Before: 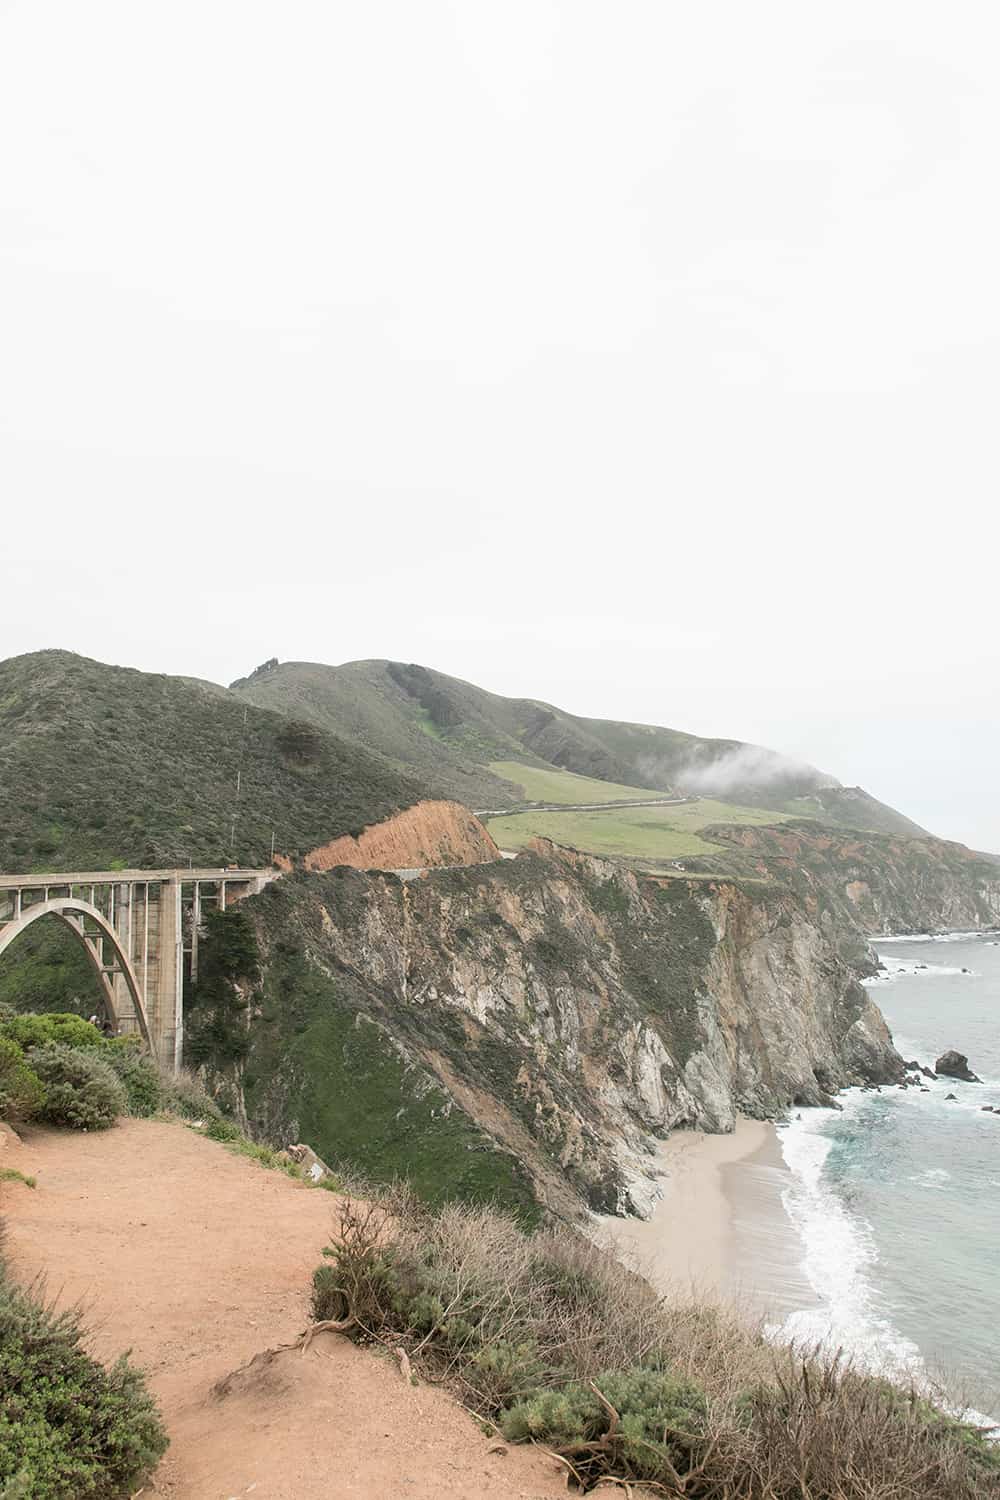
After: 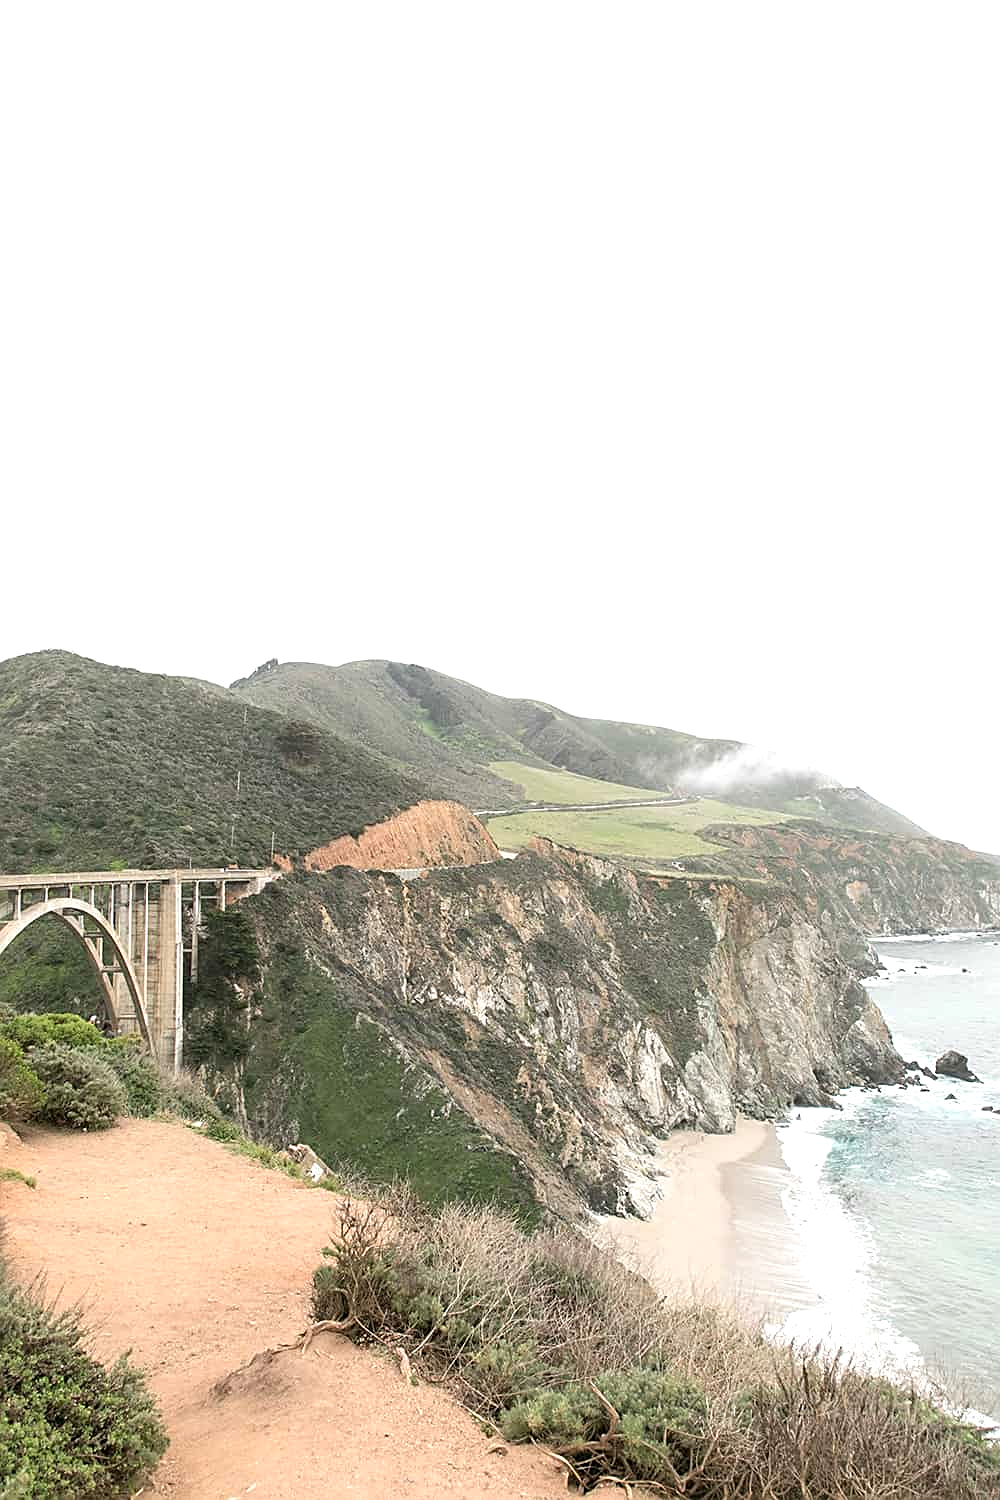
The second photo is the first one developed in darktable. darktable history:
sharpen: on, module defaults
exposure: black level correction 0.001, exposure 0.5 EV, compensate exposure bias true, compensate highlight preservation false
